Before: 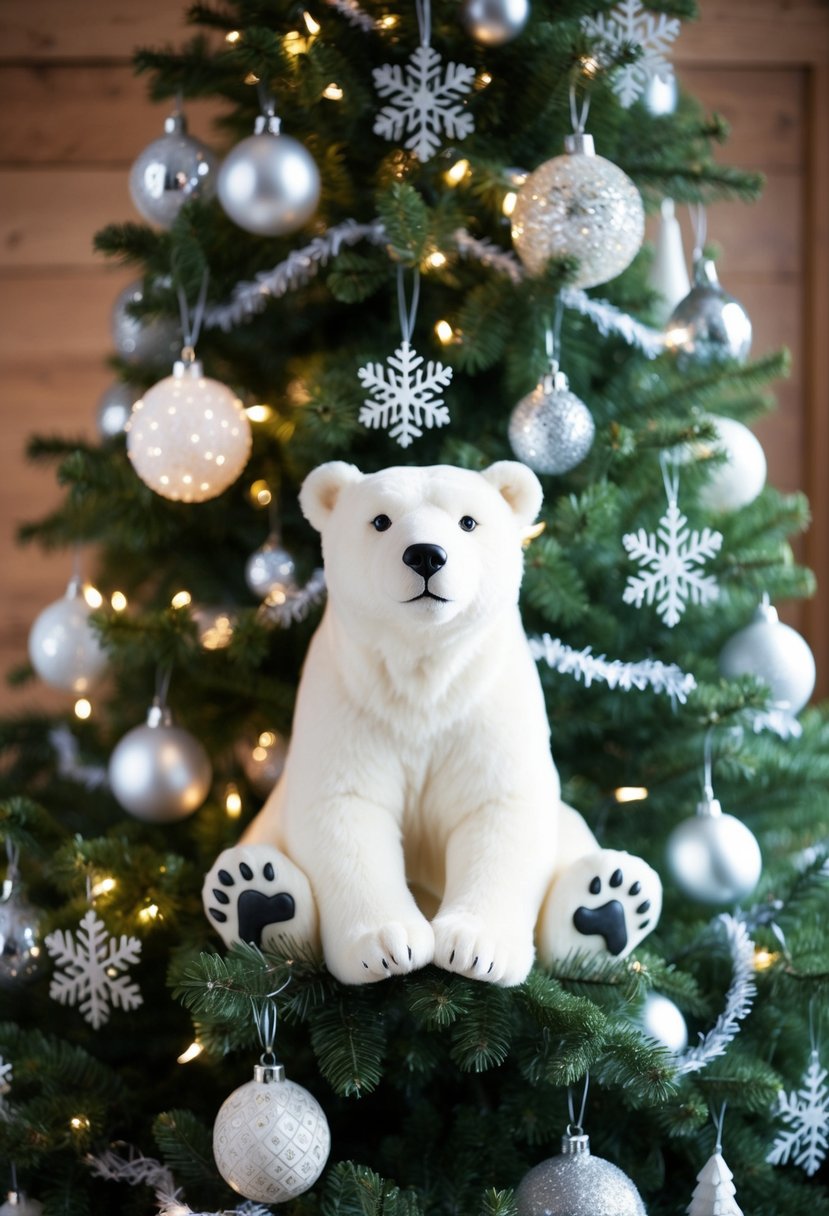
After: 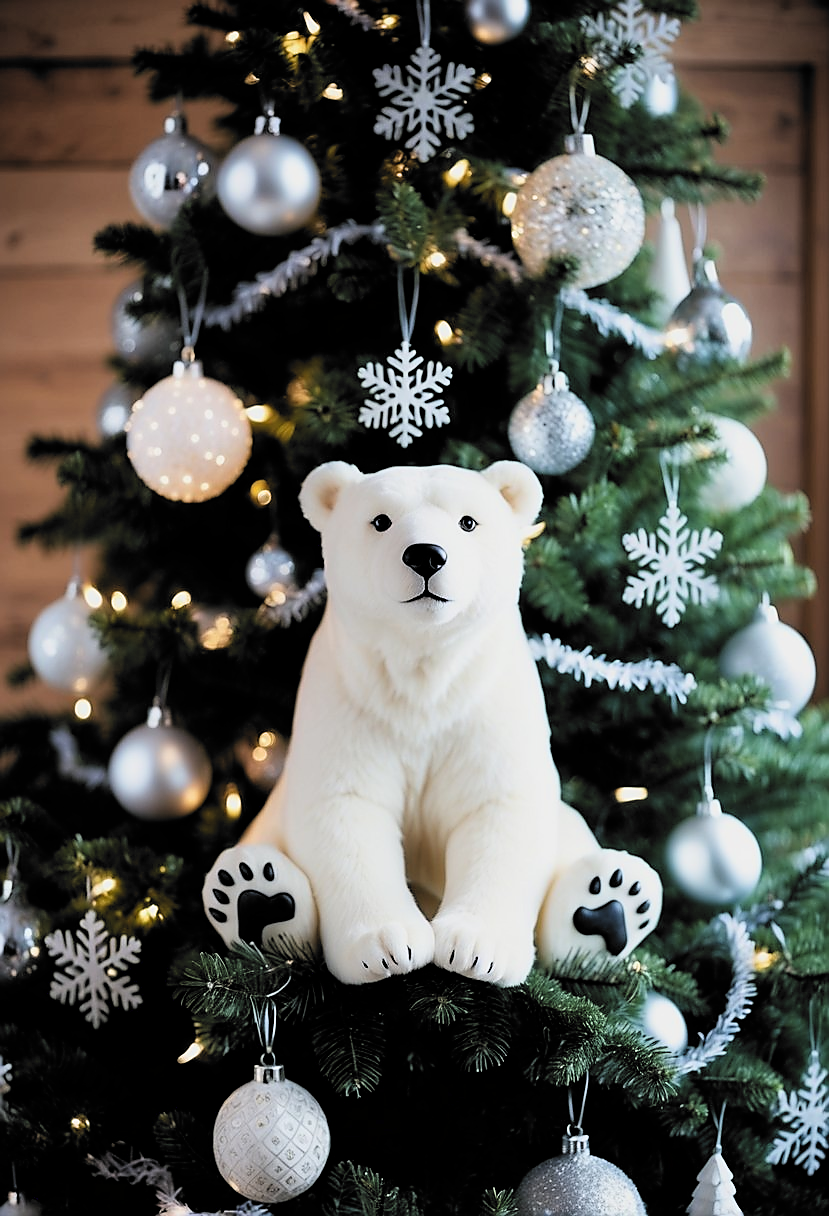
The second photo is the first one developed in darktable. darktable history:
sharpen: radius 1.418, amount 1.249, threshold 0.848
filmic rgb: black relative exposure -5.03 EV, white relative exposure 3.19 EV, hardness 3.46, contrast 1.198, highlights saturation mix -30.59%, color science v6 (2022)
